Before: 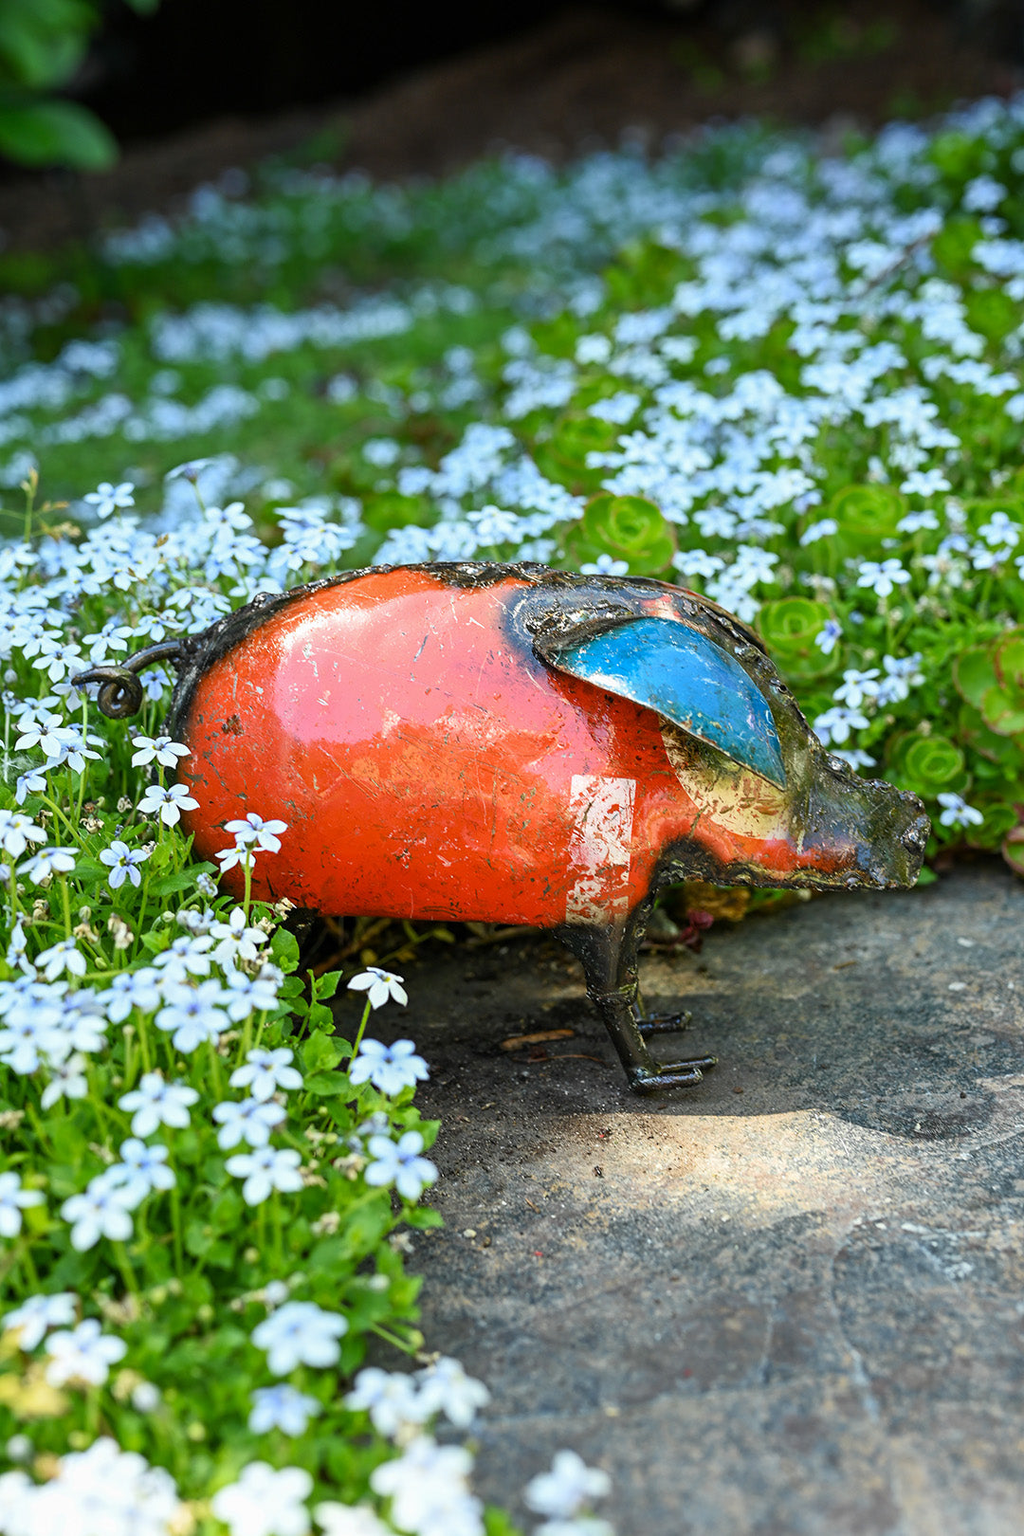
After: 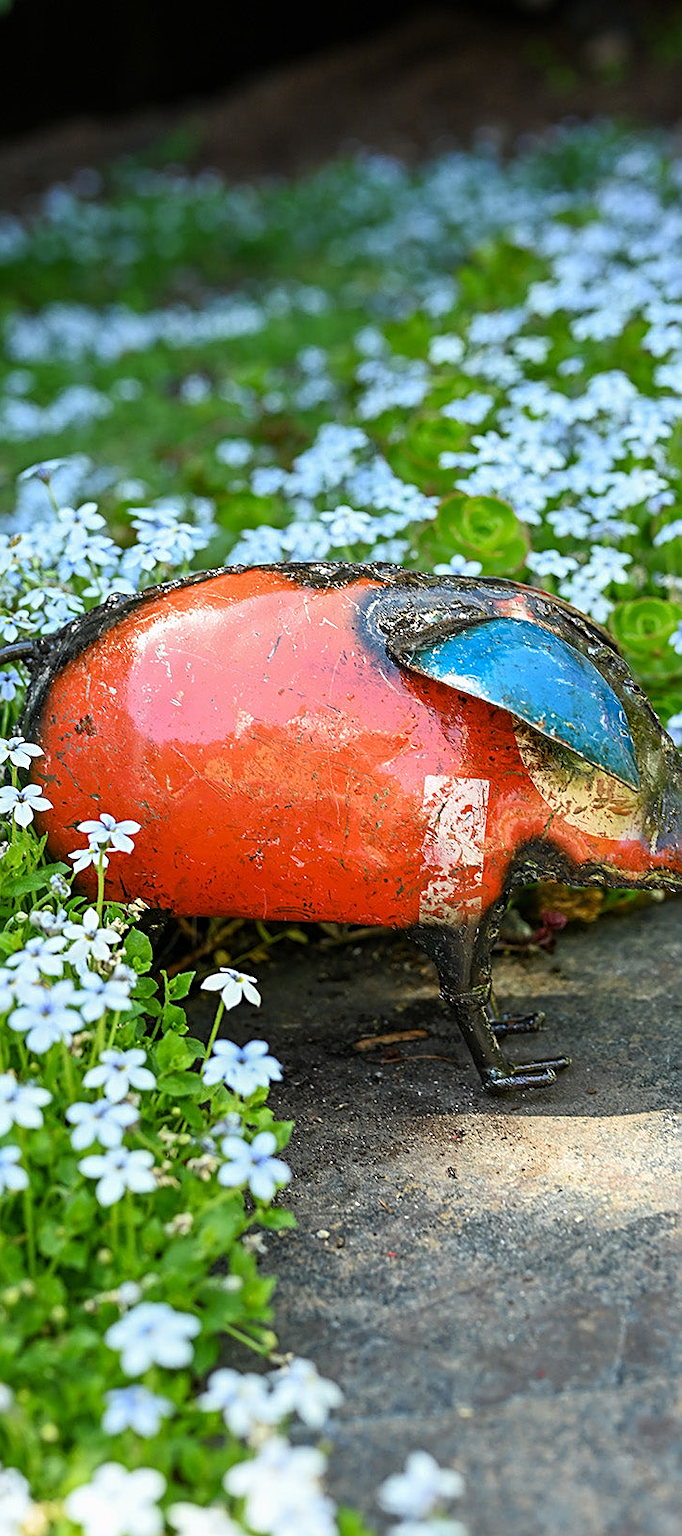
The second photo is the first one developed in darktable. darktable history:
sharpen: on, module defaults
crop and rotate: left 14.4%, right 18.948%
